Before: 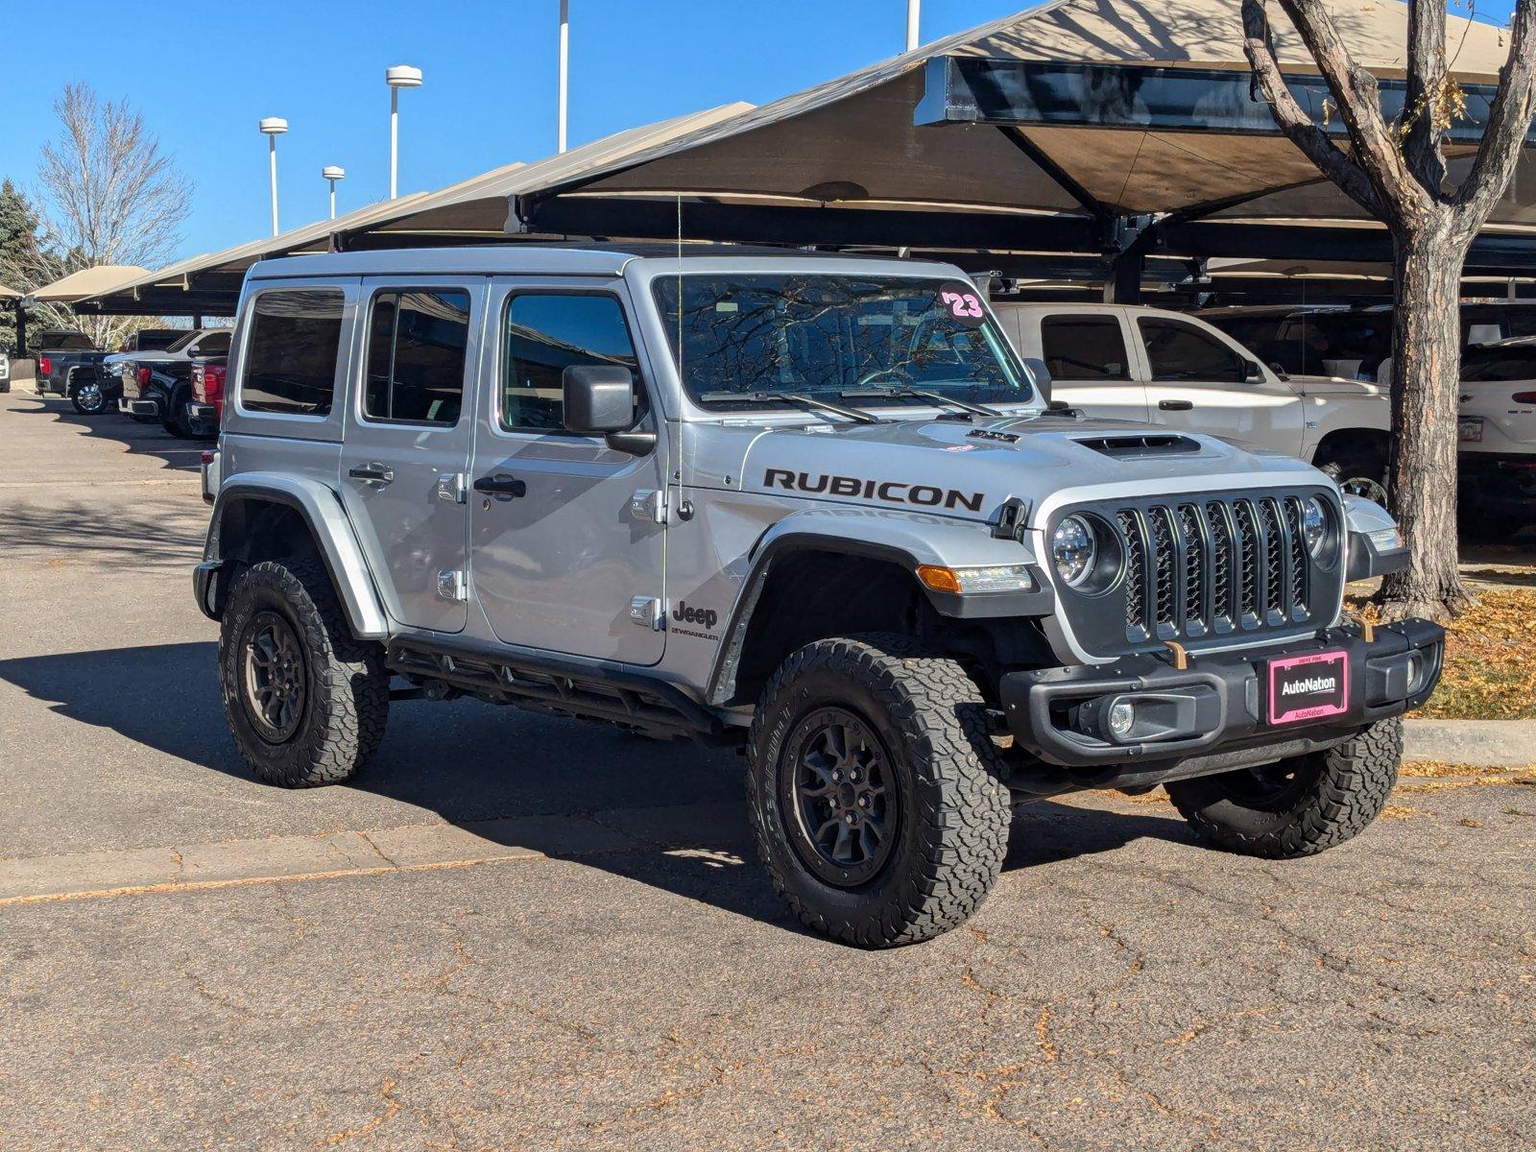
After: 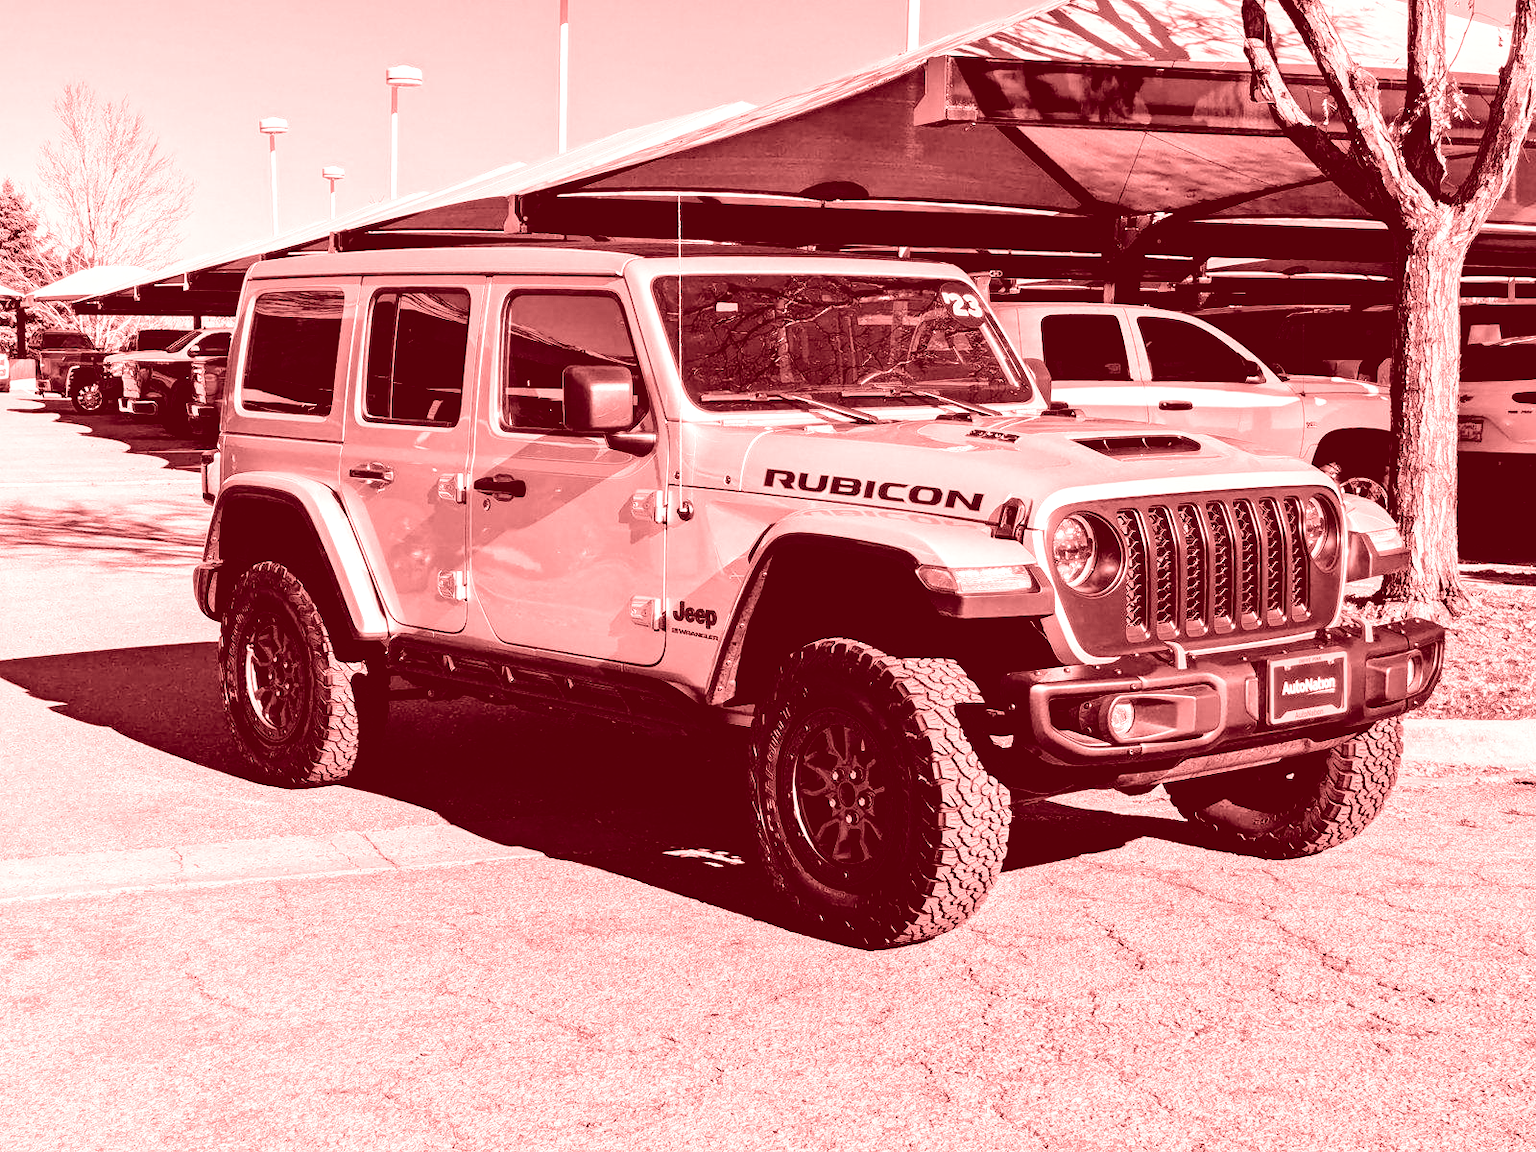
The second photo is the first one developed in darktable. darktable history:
color balance: mode lift, gamma, gain (sRGB), lift [1, 0.69, 1, 1], gamma [1, 1.482, 1, 1], gain [1, 1, 1, 0.802]
colorize: saturation 60%, source mix 100%
exposure: black level correction 0, exposure 0.7 EV, compensate exposure bias true, compensate highlight preservation false
filmic rgb: black relative exposure -3.72 EV, white relative exposure 2.77 EV, dynamic range scaling -5.32%, hardness 3.03
